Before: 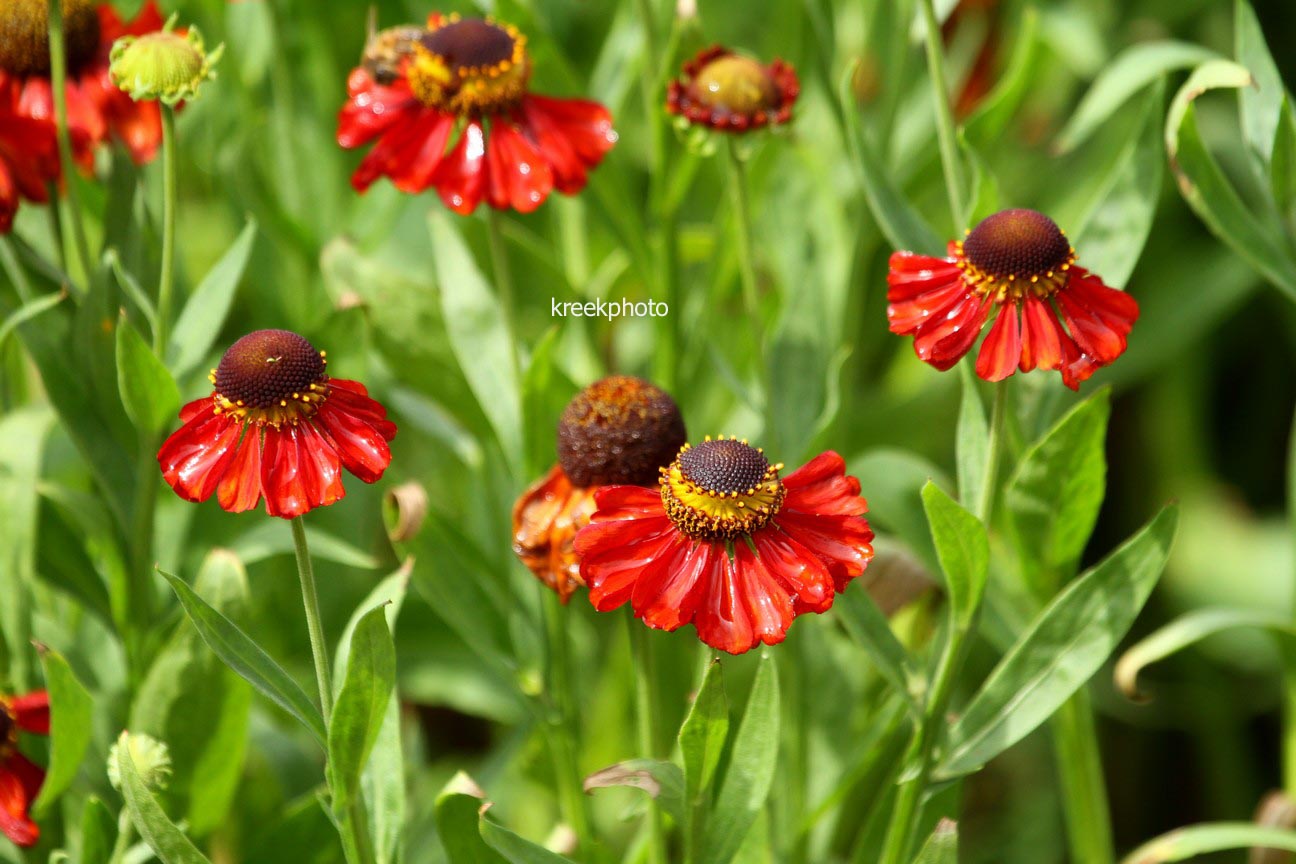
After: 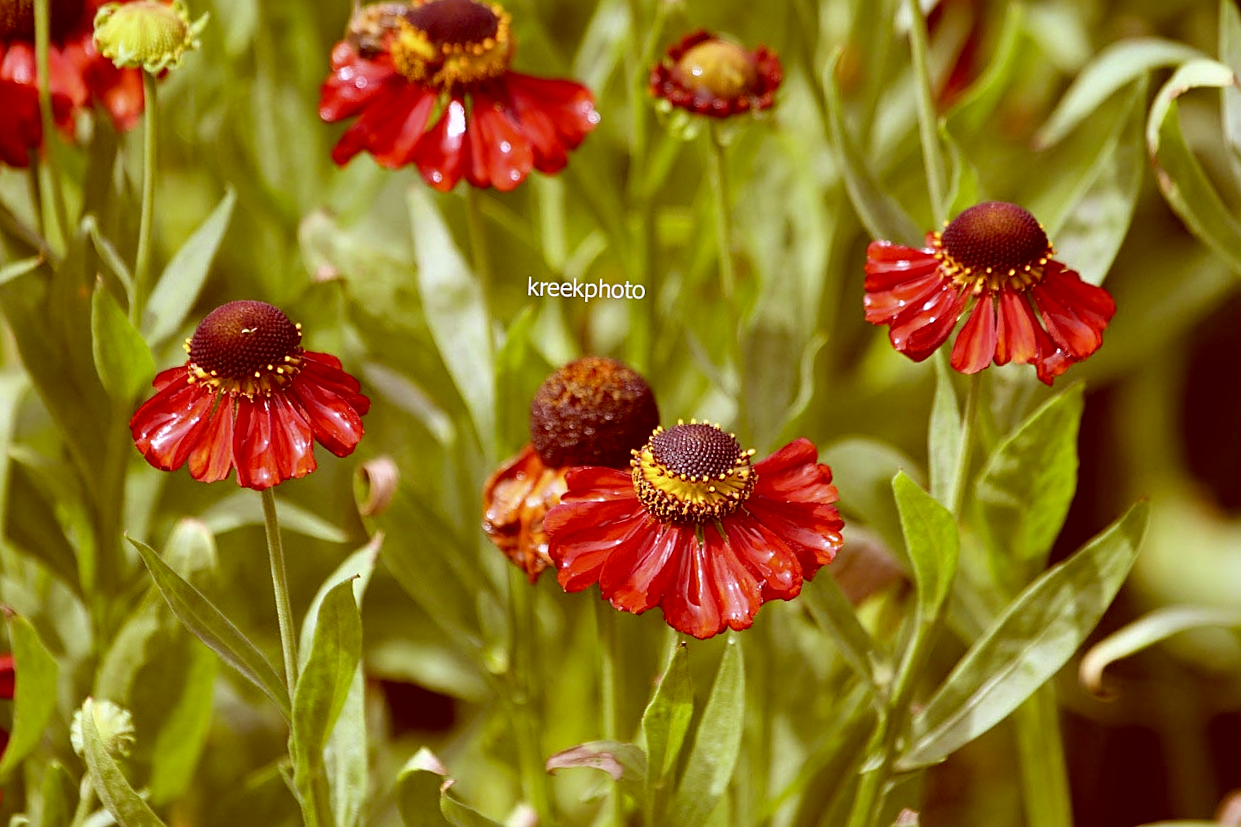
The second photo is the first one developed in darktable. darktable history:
shadows and highlights: low approximation 0.01, soften with gaussian
base curve: preserve colors none
color correction: highlights a* 9.03, highlights b* 8.71, shadows a* 40, shadows b* 40, saturation 0.8
crop and rotate: angle -1.69°
color zones: curves: ch1 [(0.077, 0.436) (0.25, 0.5) (0.75, 0.5)]
sharpen: on, module defaults
white balance: red 0.871, blue 1.249
haze removal: compatibility mode true, adaptive false
